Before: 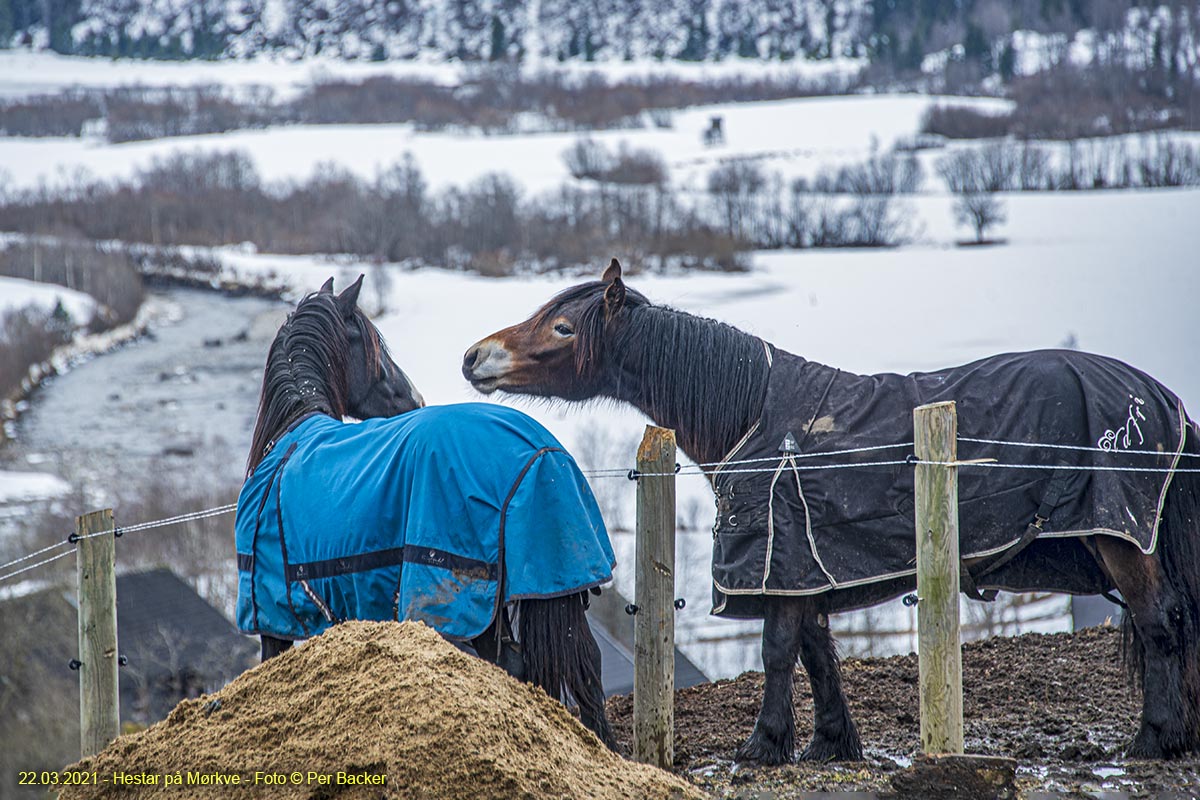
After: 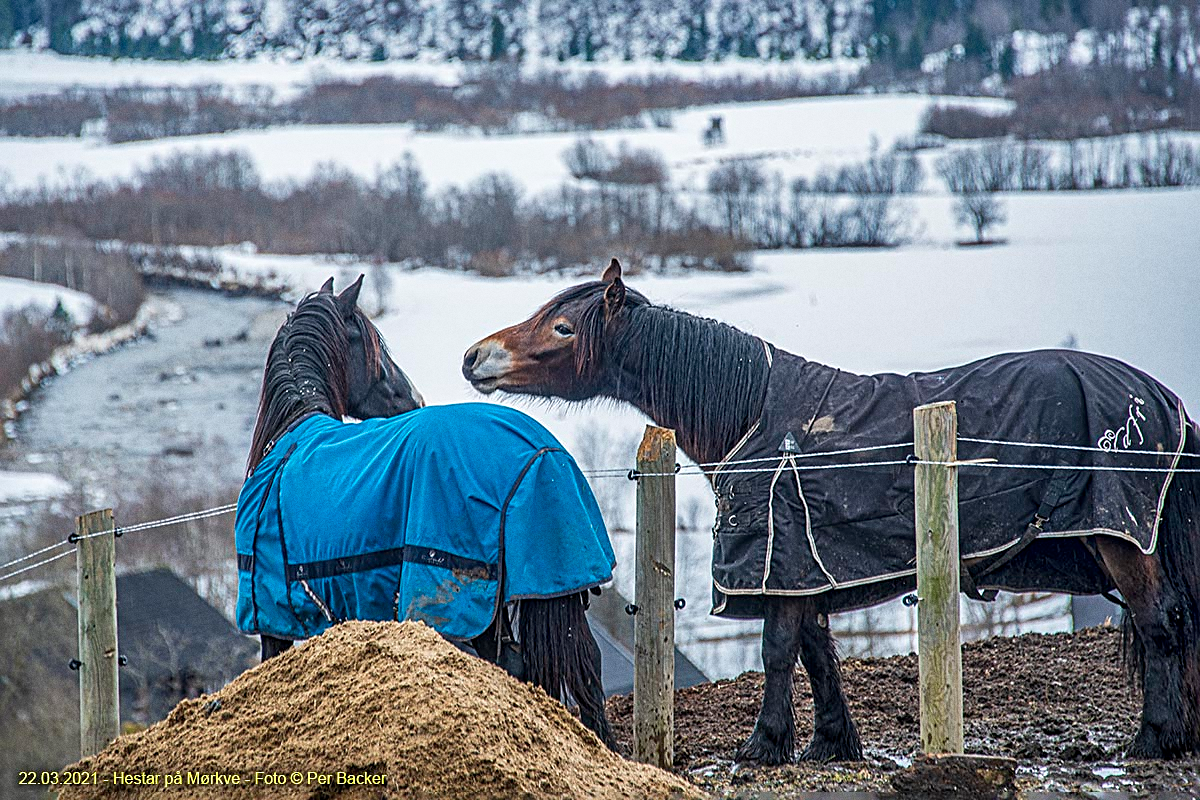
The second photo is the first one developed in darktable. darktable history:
grain: coarseness 0.09 ISO
sharpen: on, module defaults
